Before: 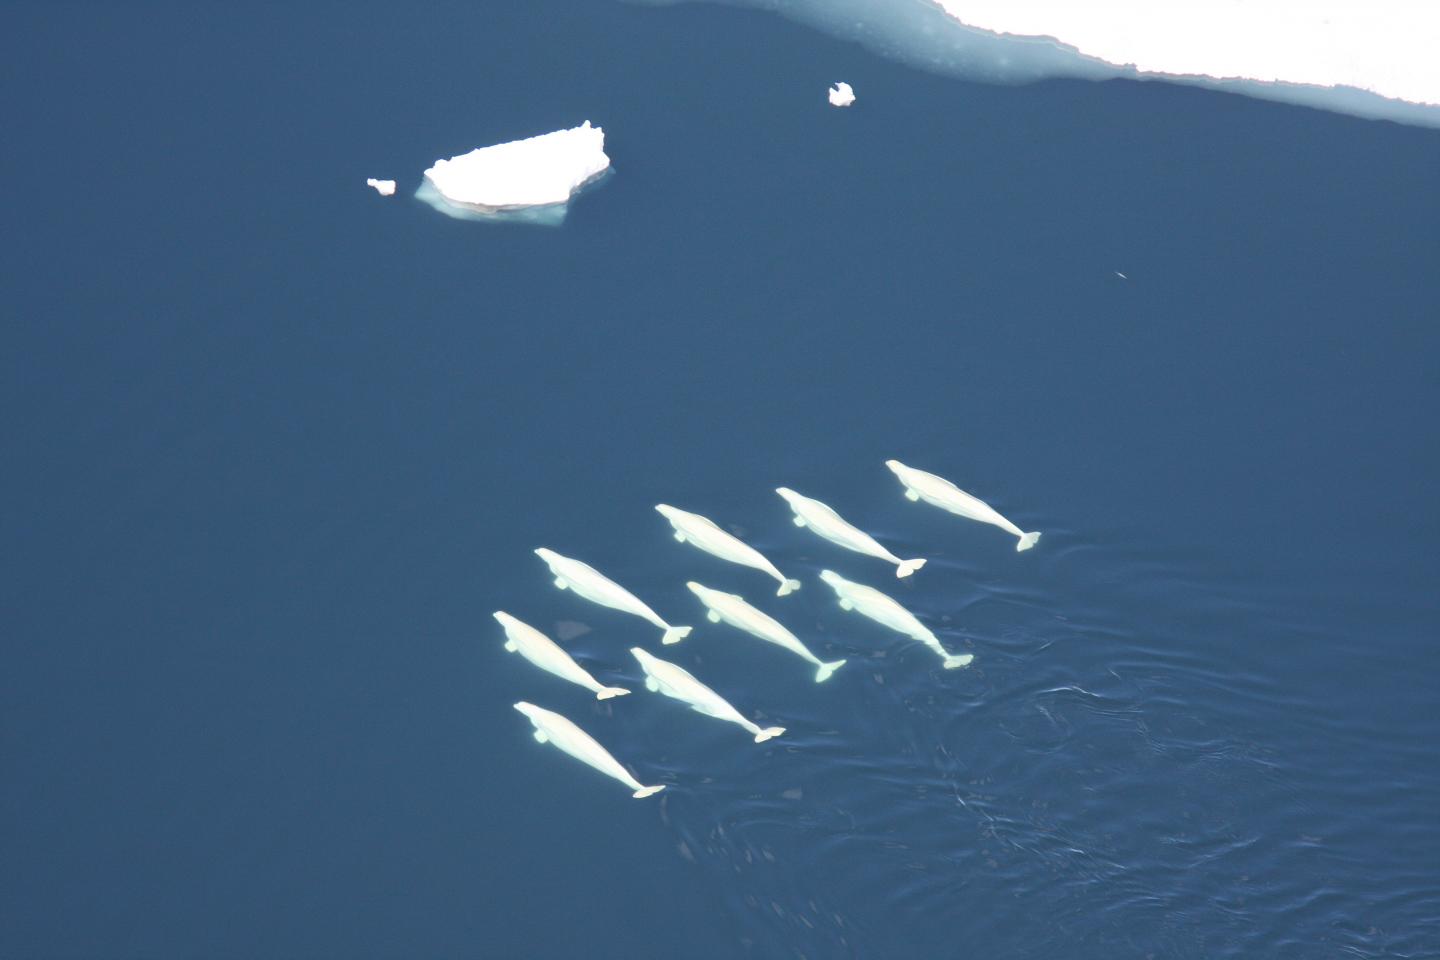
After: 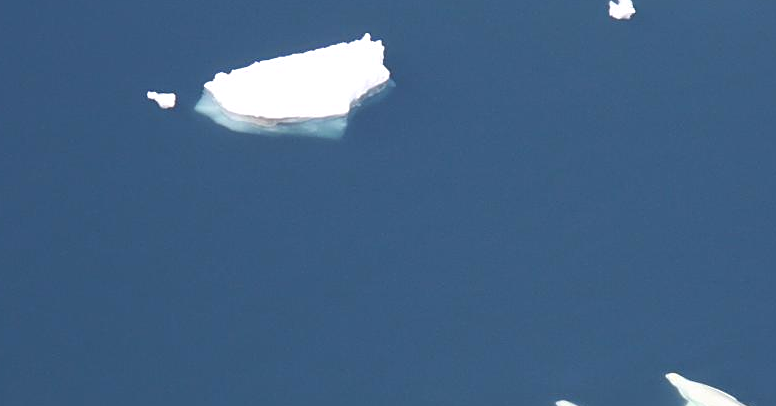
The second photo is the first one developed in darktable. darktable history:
crop: left 15.306%, top 9.065%, right 30.789%, bottom 48.638%
sharpen: on, module defaults
white balance: red 1.004, blue 1.024
